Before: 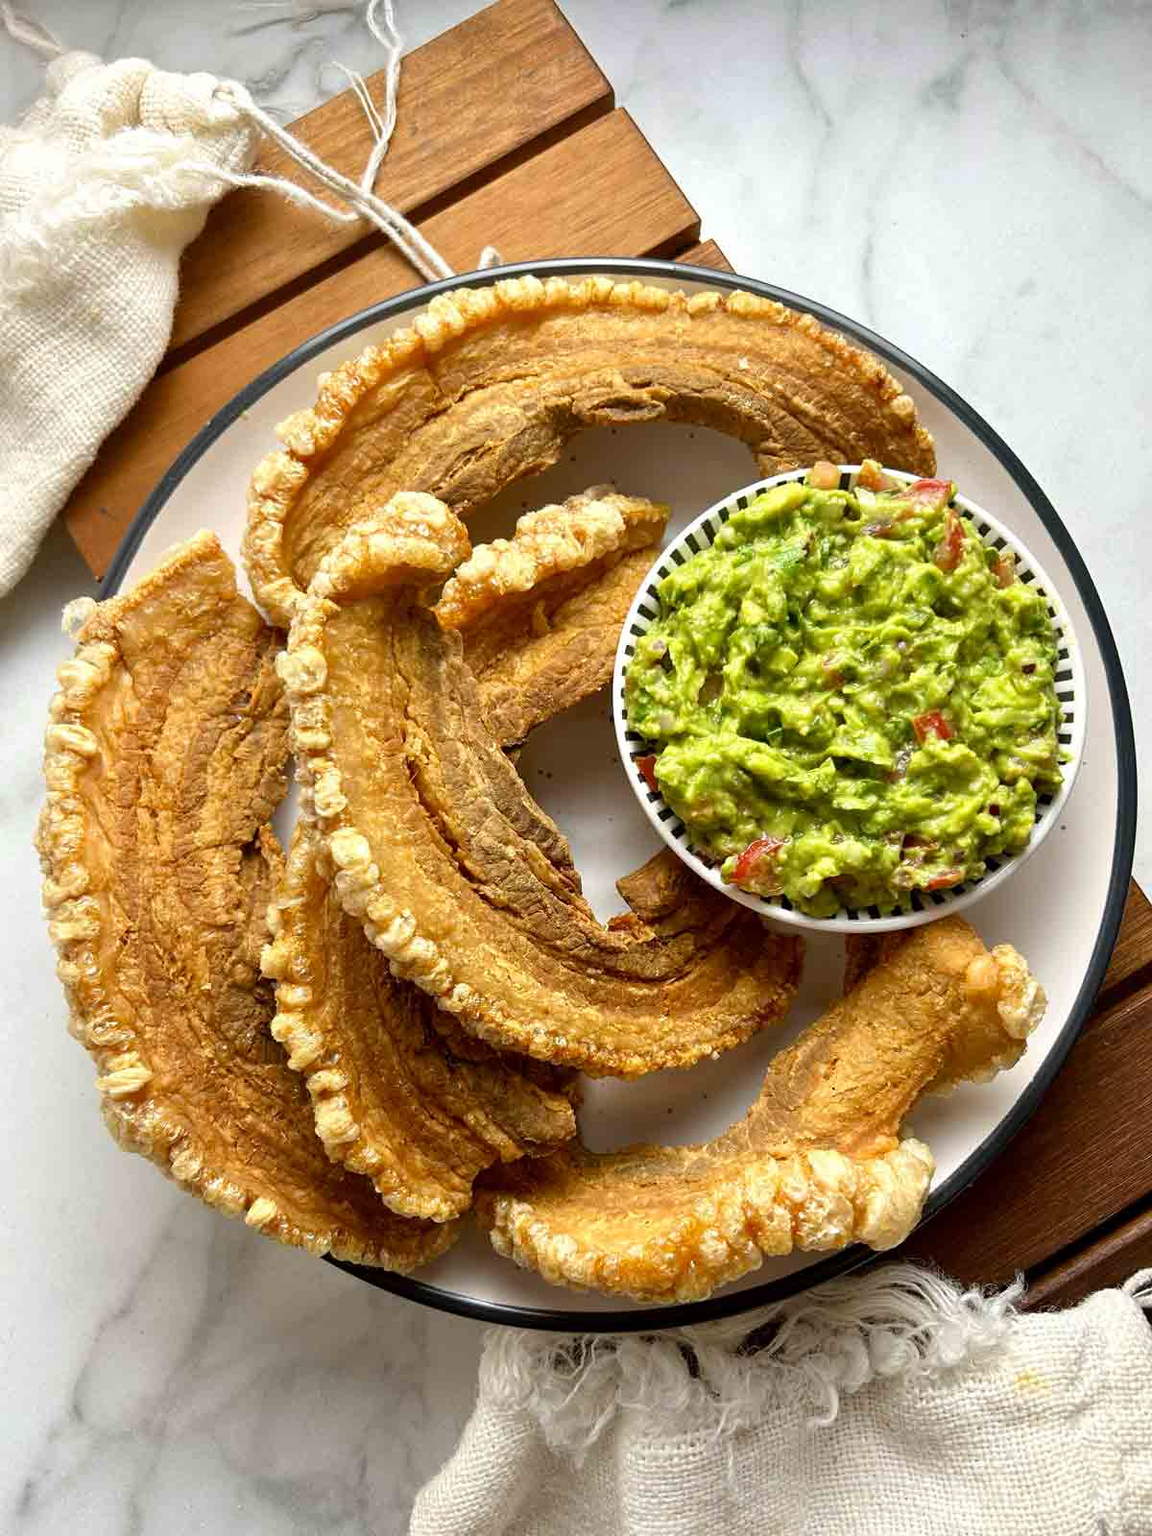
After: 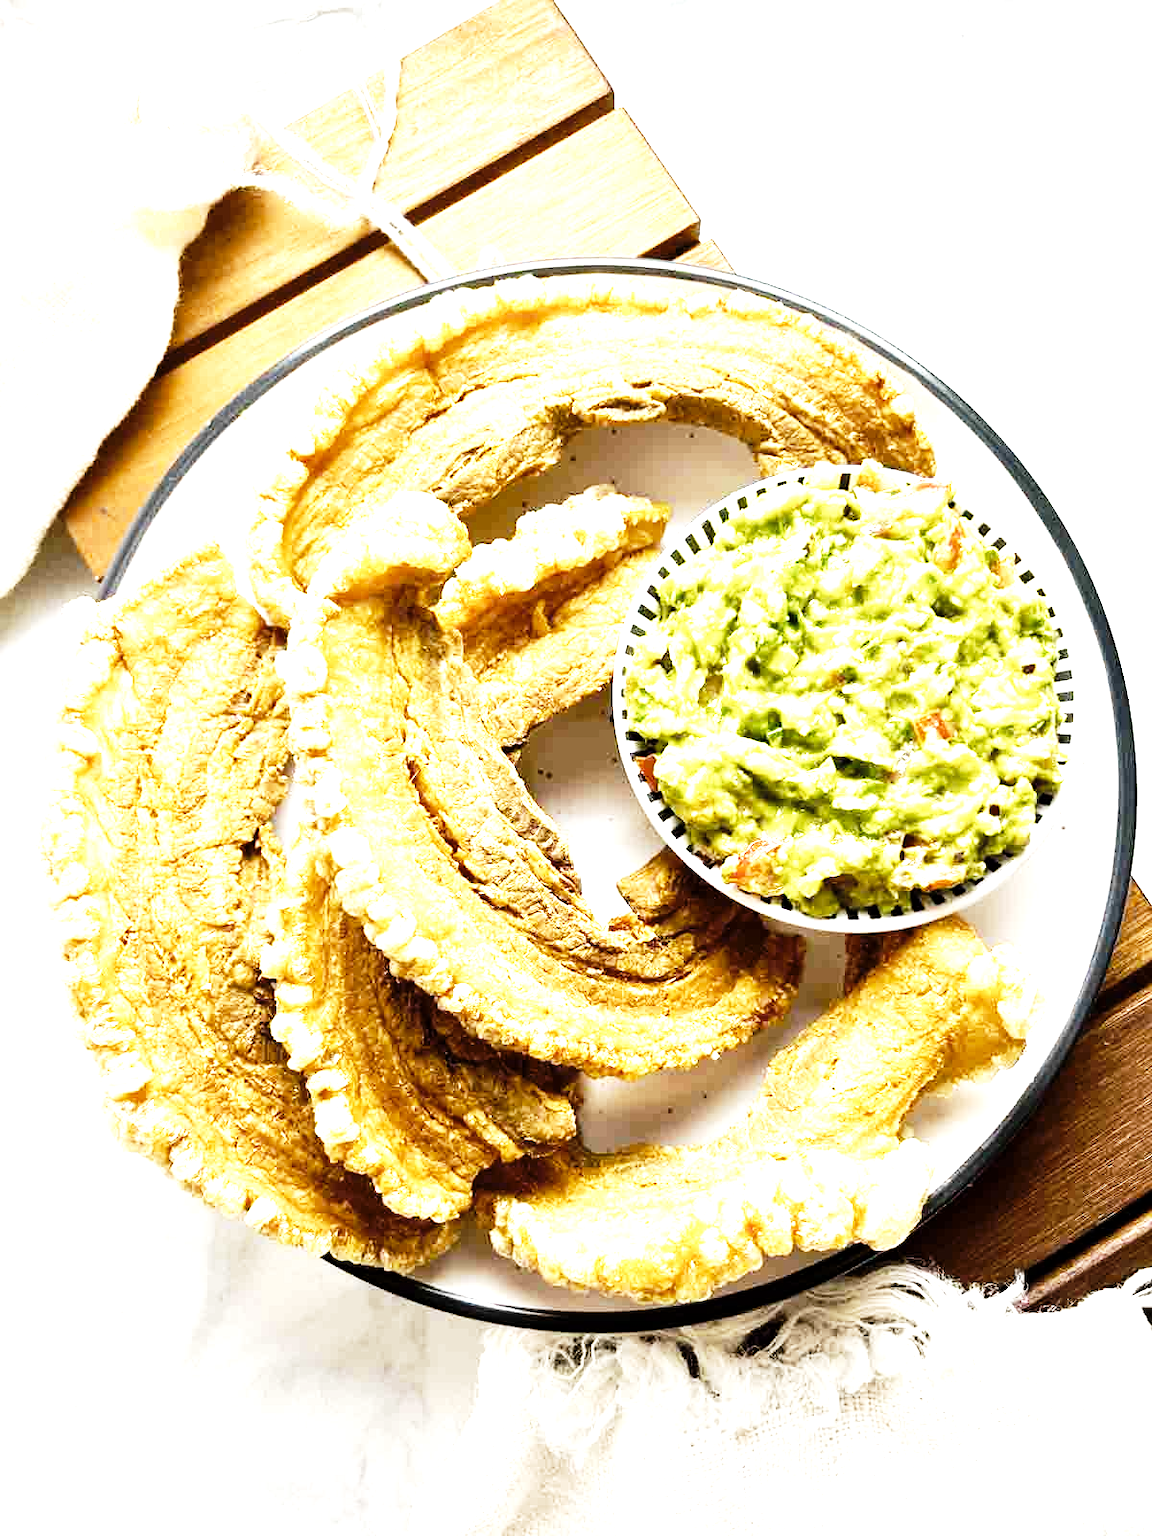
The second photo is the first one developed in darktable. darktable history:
exposure: black level correction 0, exposure 1.885 EV, compensate highlight preservation false
levels: levels [0, 0.618, 1]
base curve: curves: ch0 [(0, 0) (0.028, 0.03) (0.121, 0.232) (0.46, 0.748) (0.859, 0.968) (1, 1)], preserve colors none
tone equalizer: on, module defaults
